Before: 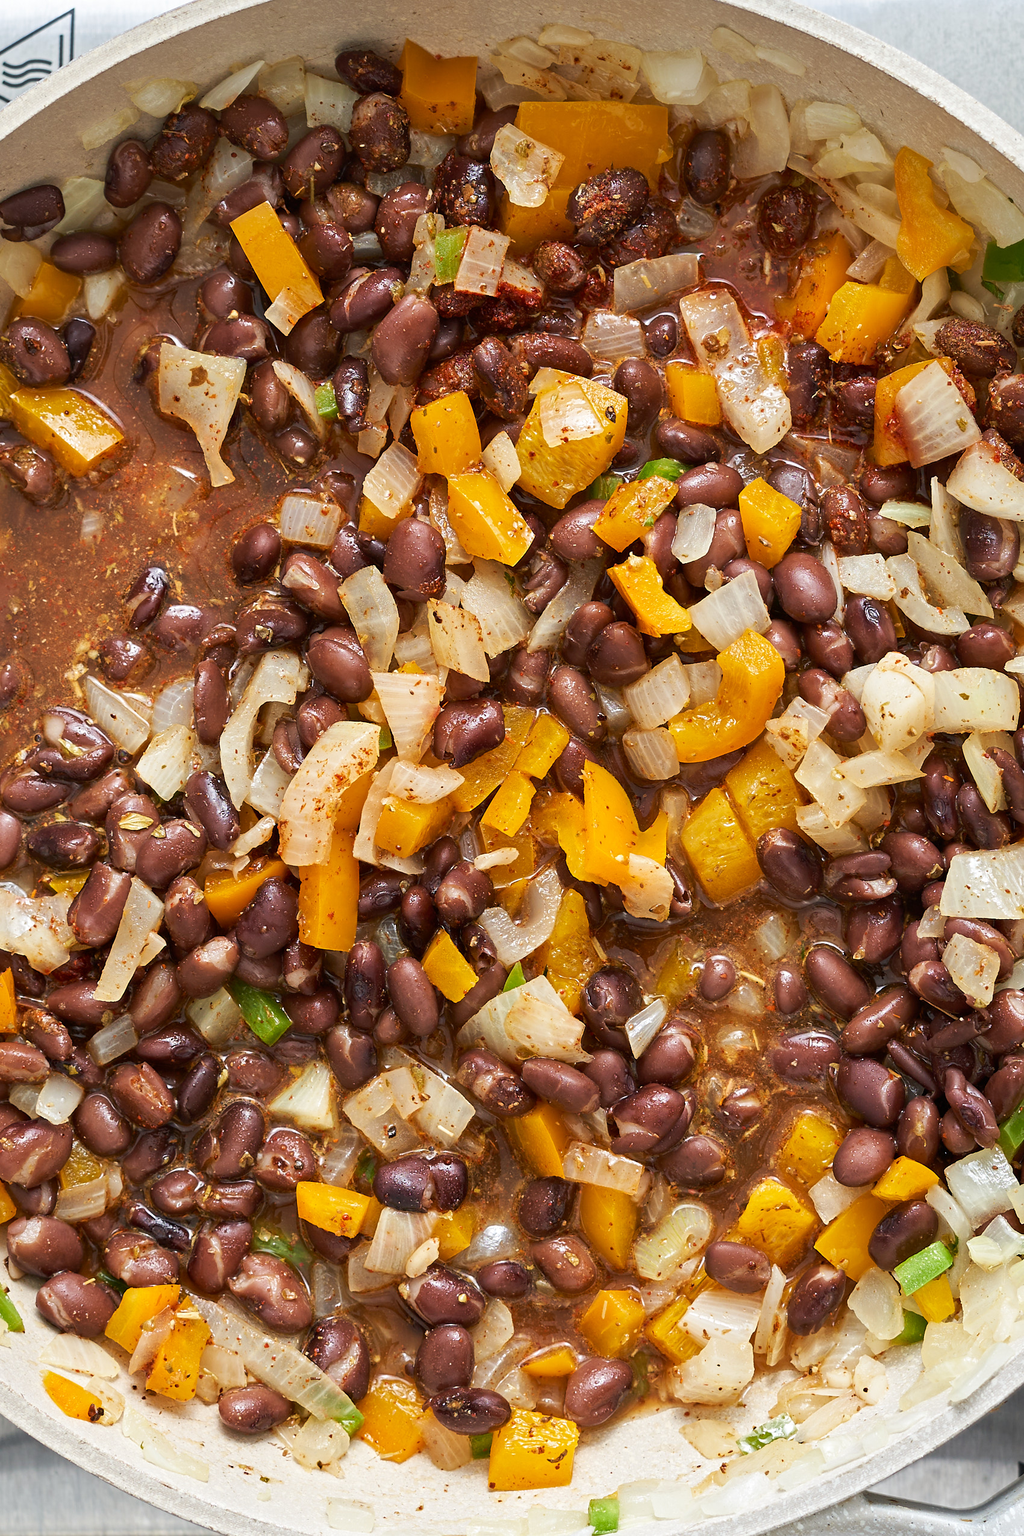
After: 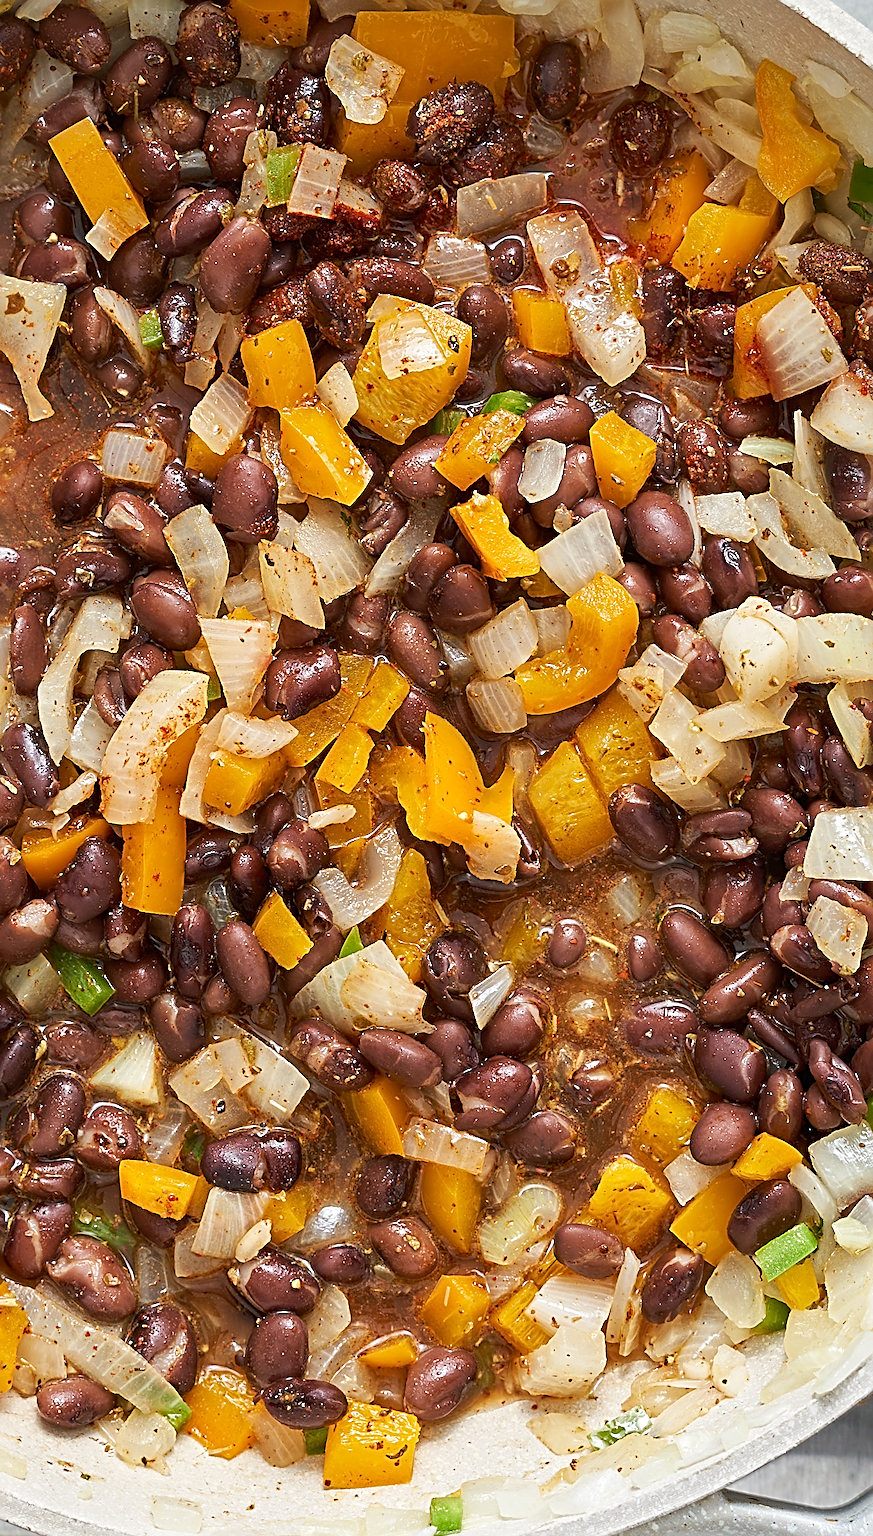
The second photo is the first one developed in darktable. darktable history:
crop and rotate: left 18.039%, top 5.923%, right 1.779%
sharpen: radius 3.038, amount 0.769
